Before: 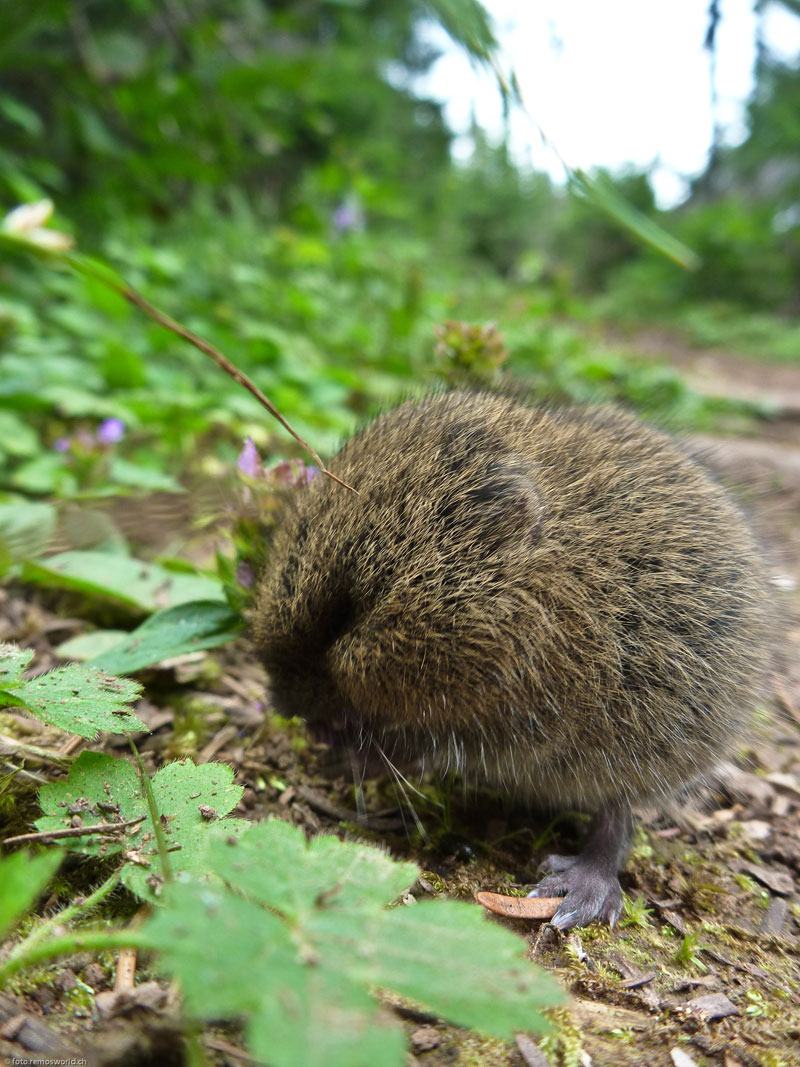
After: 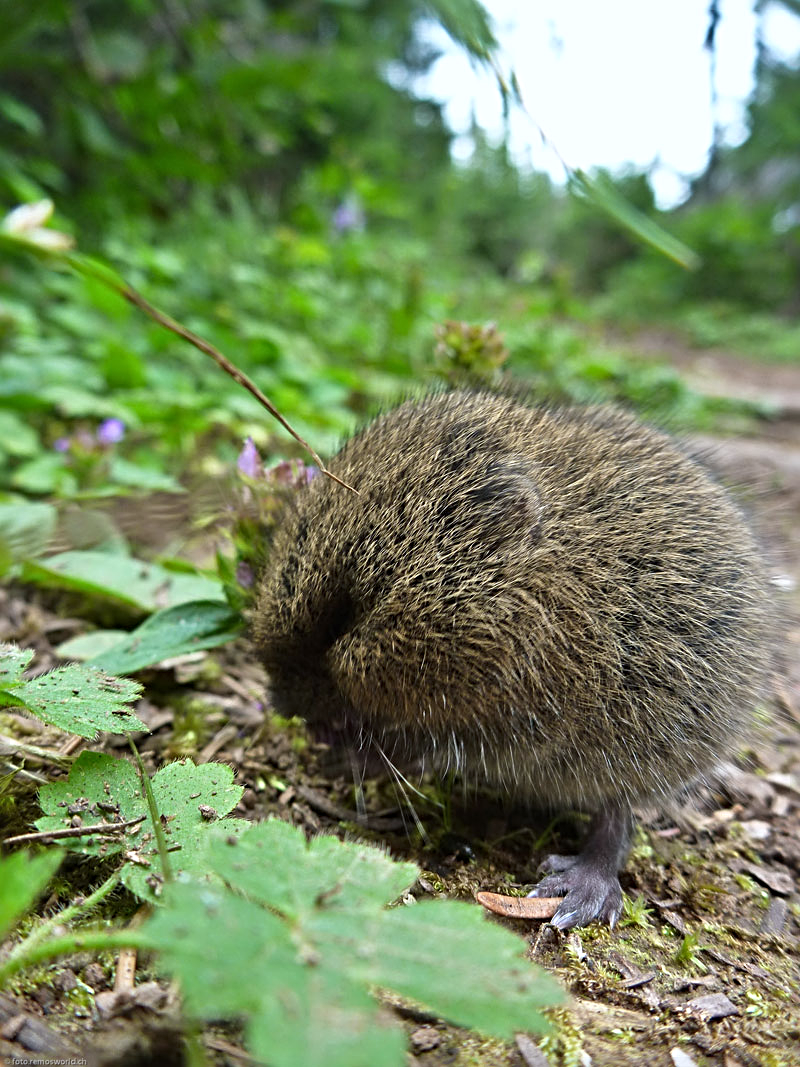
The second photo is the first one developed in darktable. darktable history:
sharpen: radius 4
white balance: red 0.974, blue 1.044
